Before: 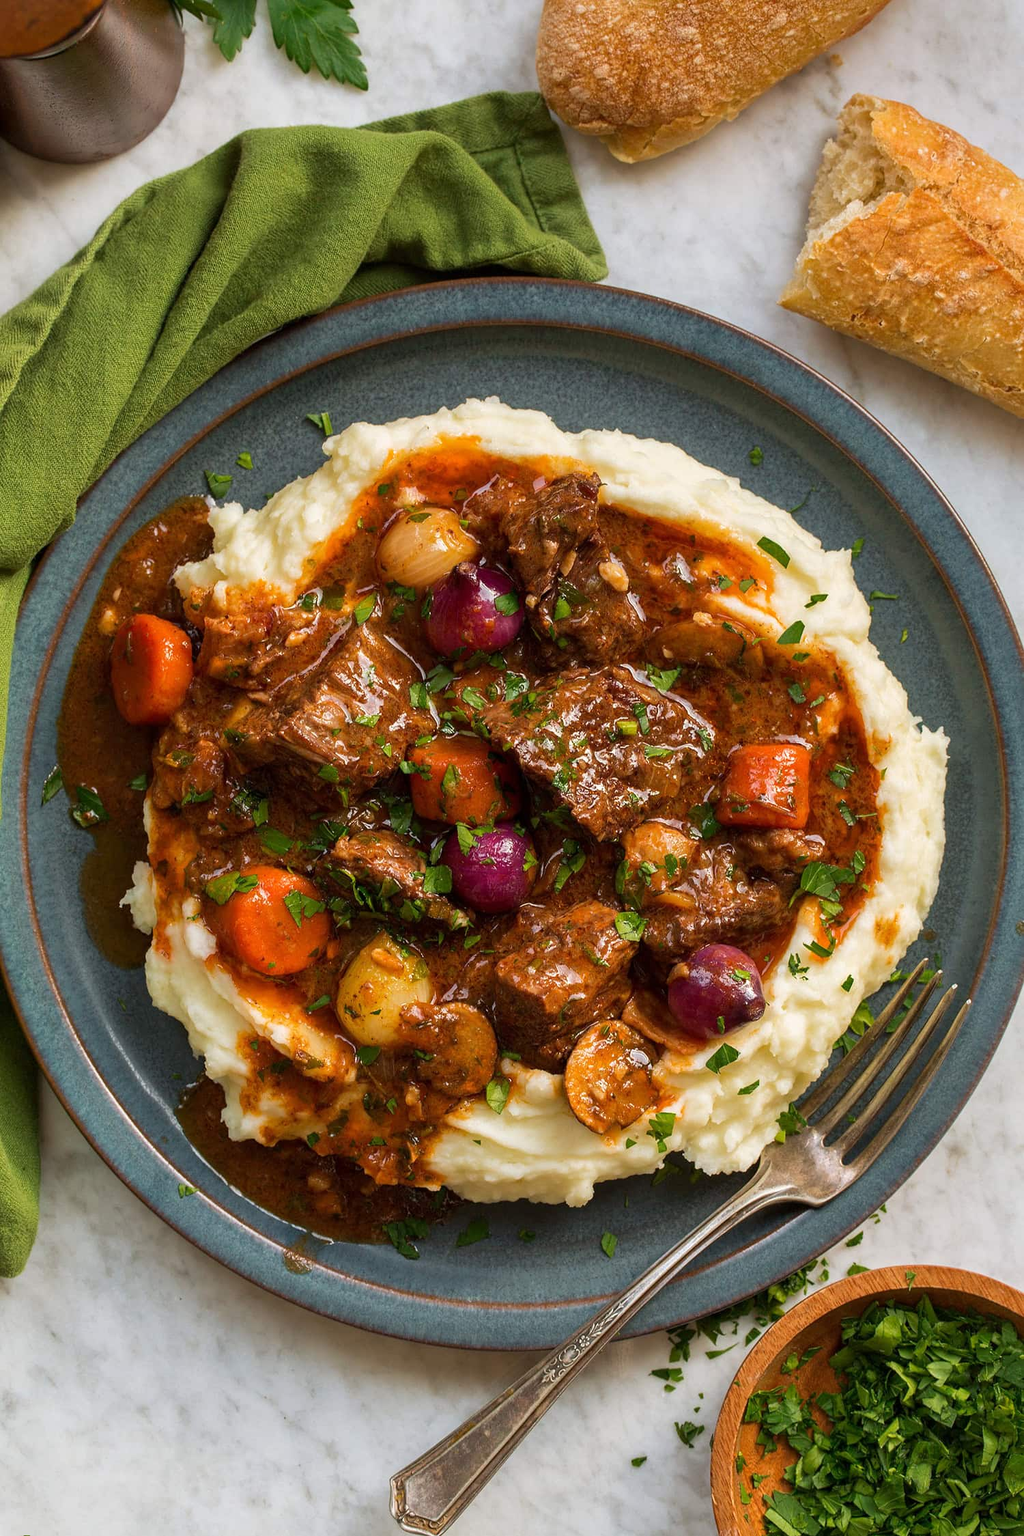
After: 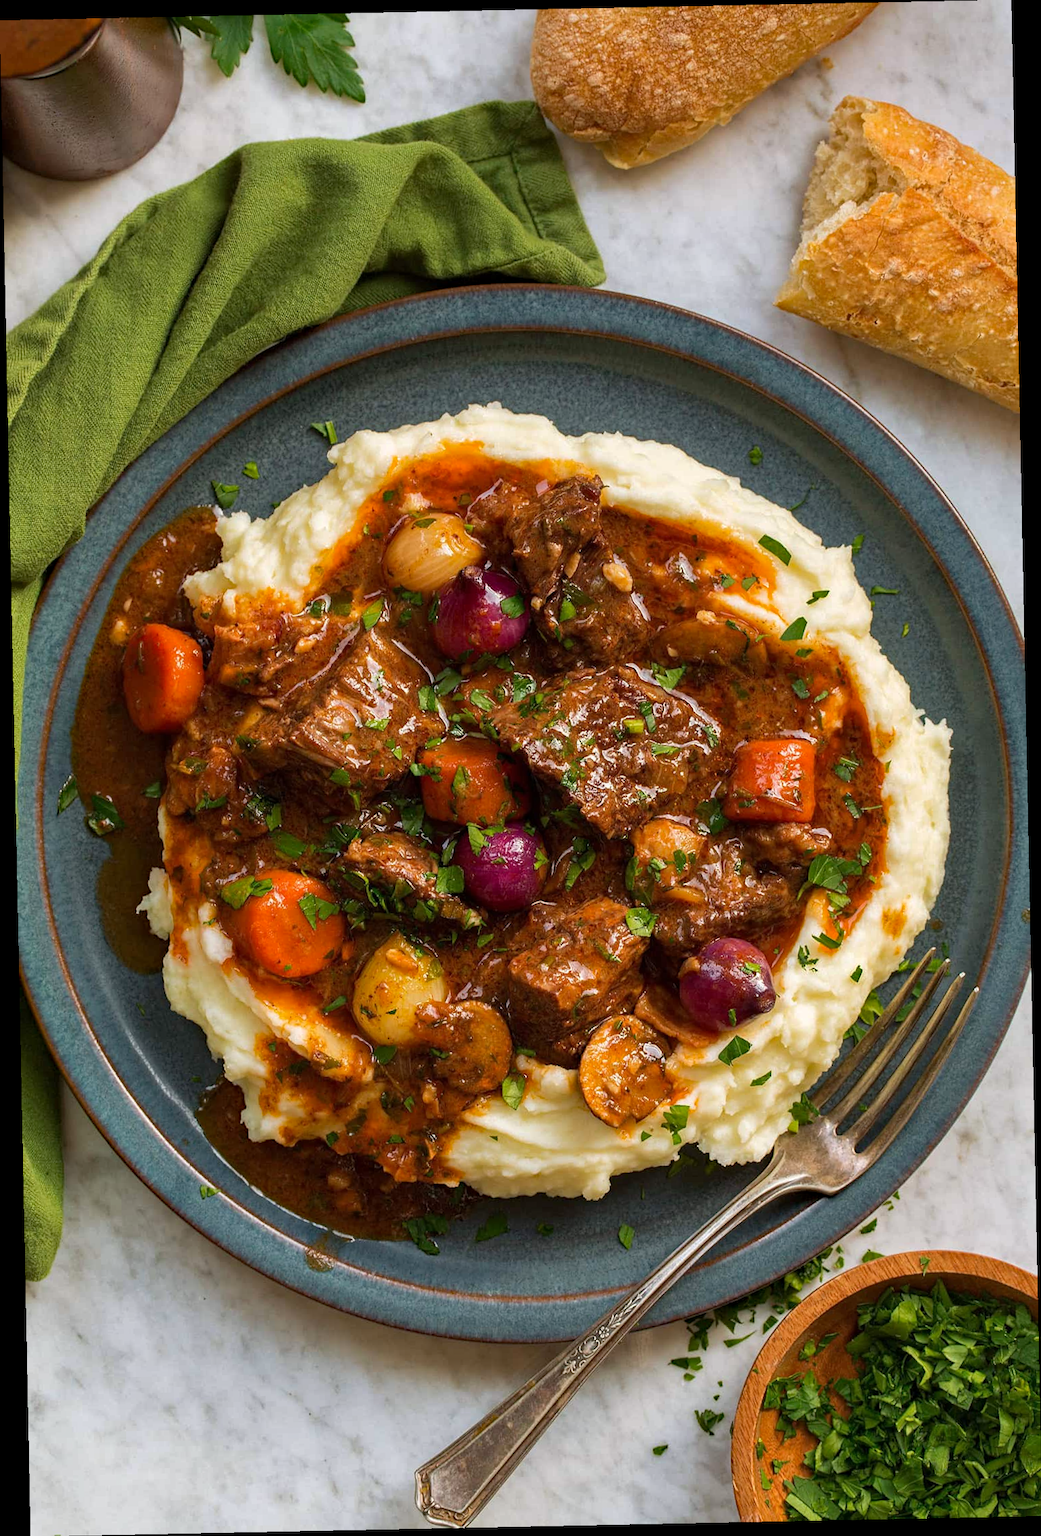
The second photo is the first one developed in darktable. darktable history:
haze removal: compatibility mode true, adaptive false
rotate and perspective: rotation -1.17°, automatic cropping off
